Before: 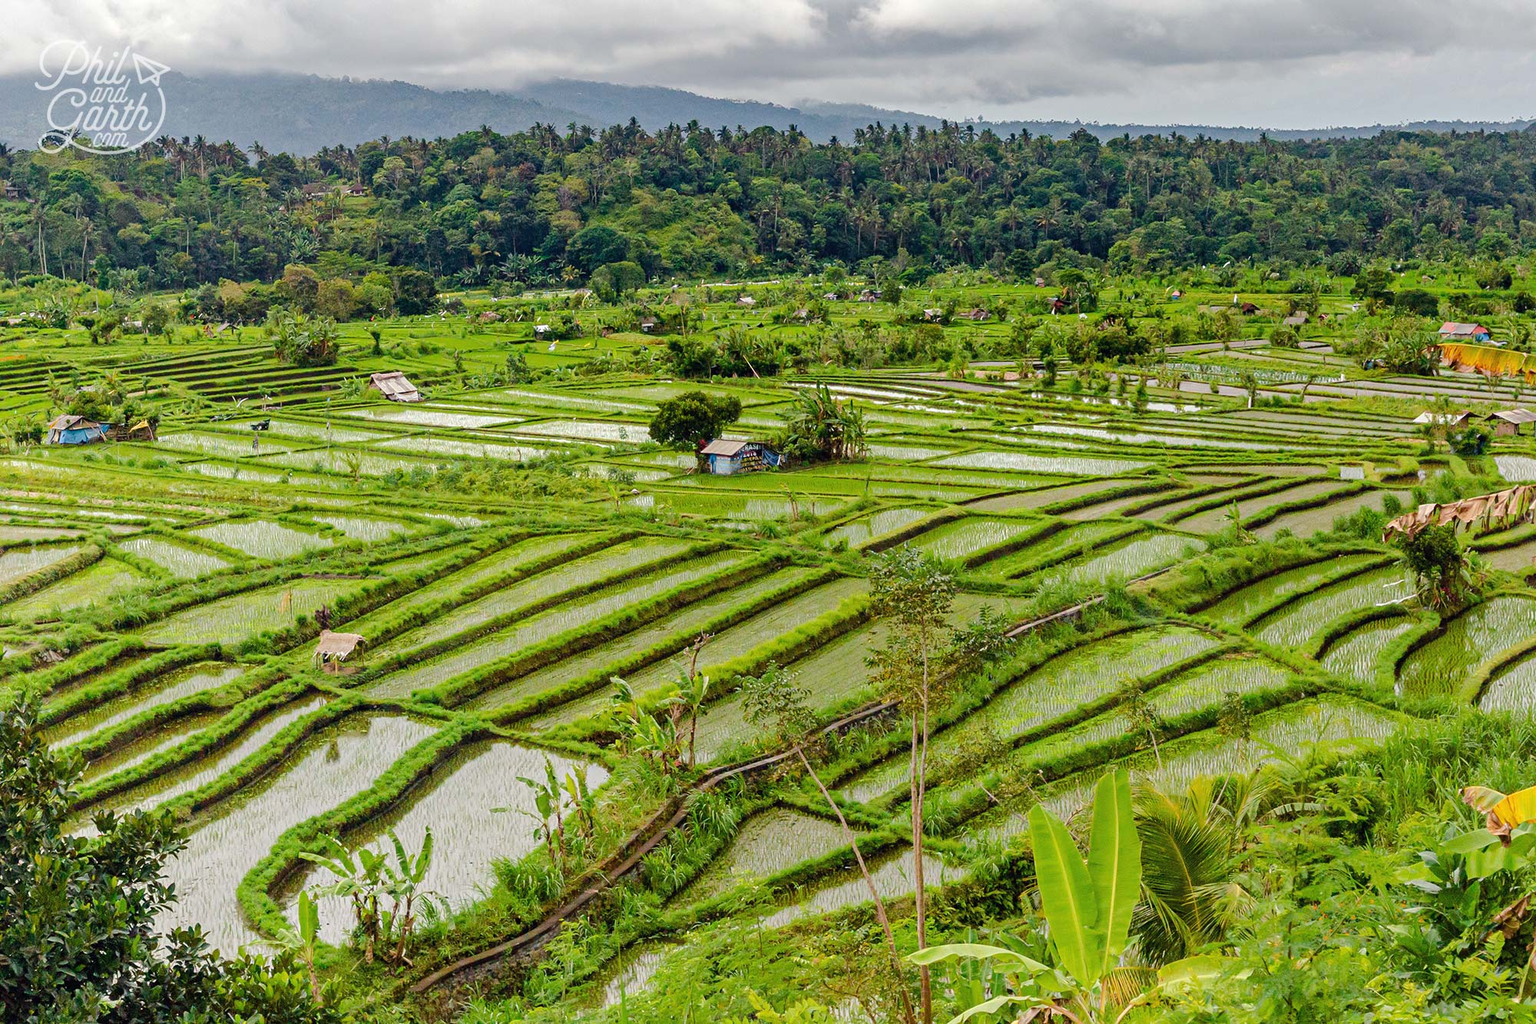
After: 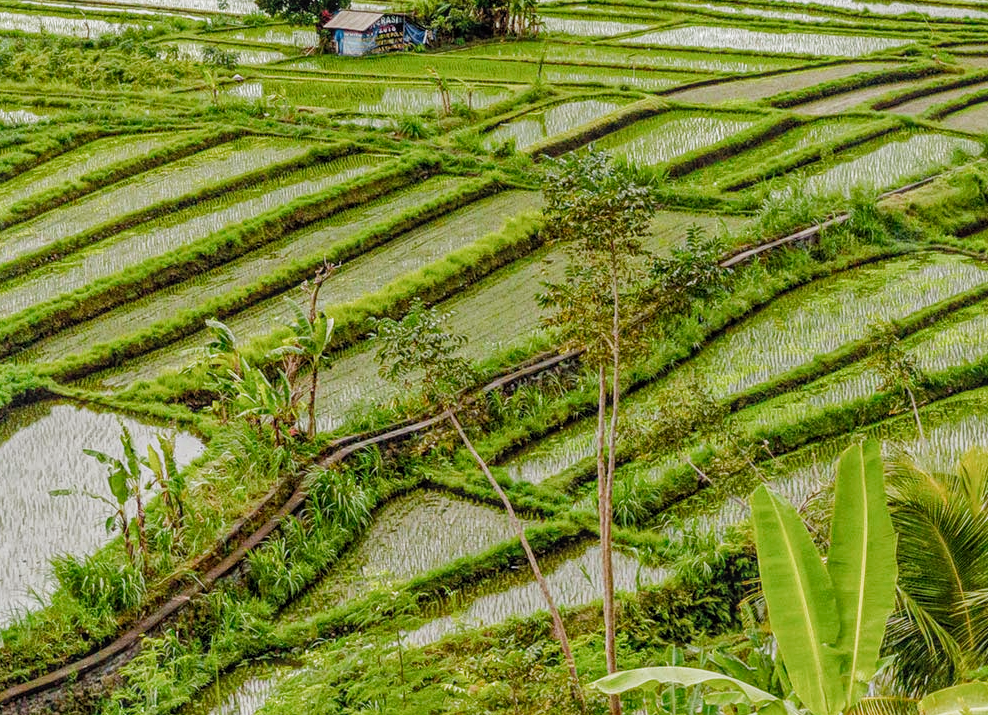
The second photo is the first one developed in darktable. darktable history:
local contrast: highlights 76%, shadows 55%, detail 176%, midtone range 0.21
crop: left 29.451%, top 42.19%, right 21.136%, bottom 3.496%
shadows and highlights: shadows 47.85, highlights -42.14, soften with gaussian
filmic rgb: black relative exposure -11.36 EV, white relative exposure 3.26 EV, hardness 6.84, preserve chrominance no, color science v4 (2020), iterations of high-quality reconstruction 0, contrast in shadows soft
